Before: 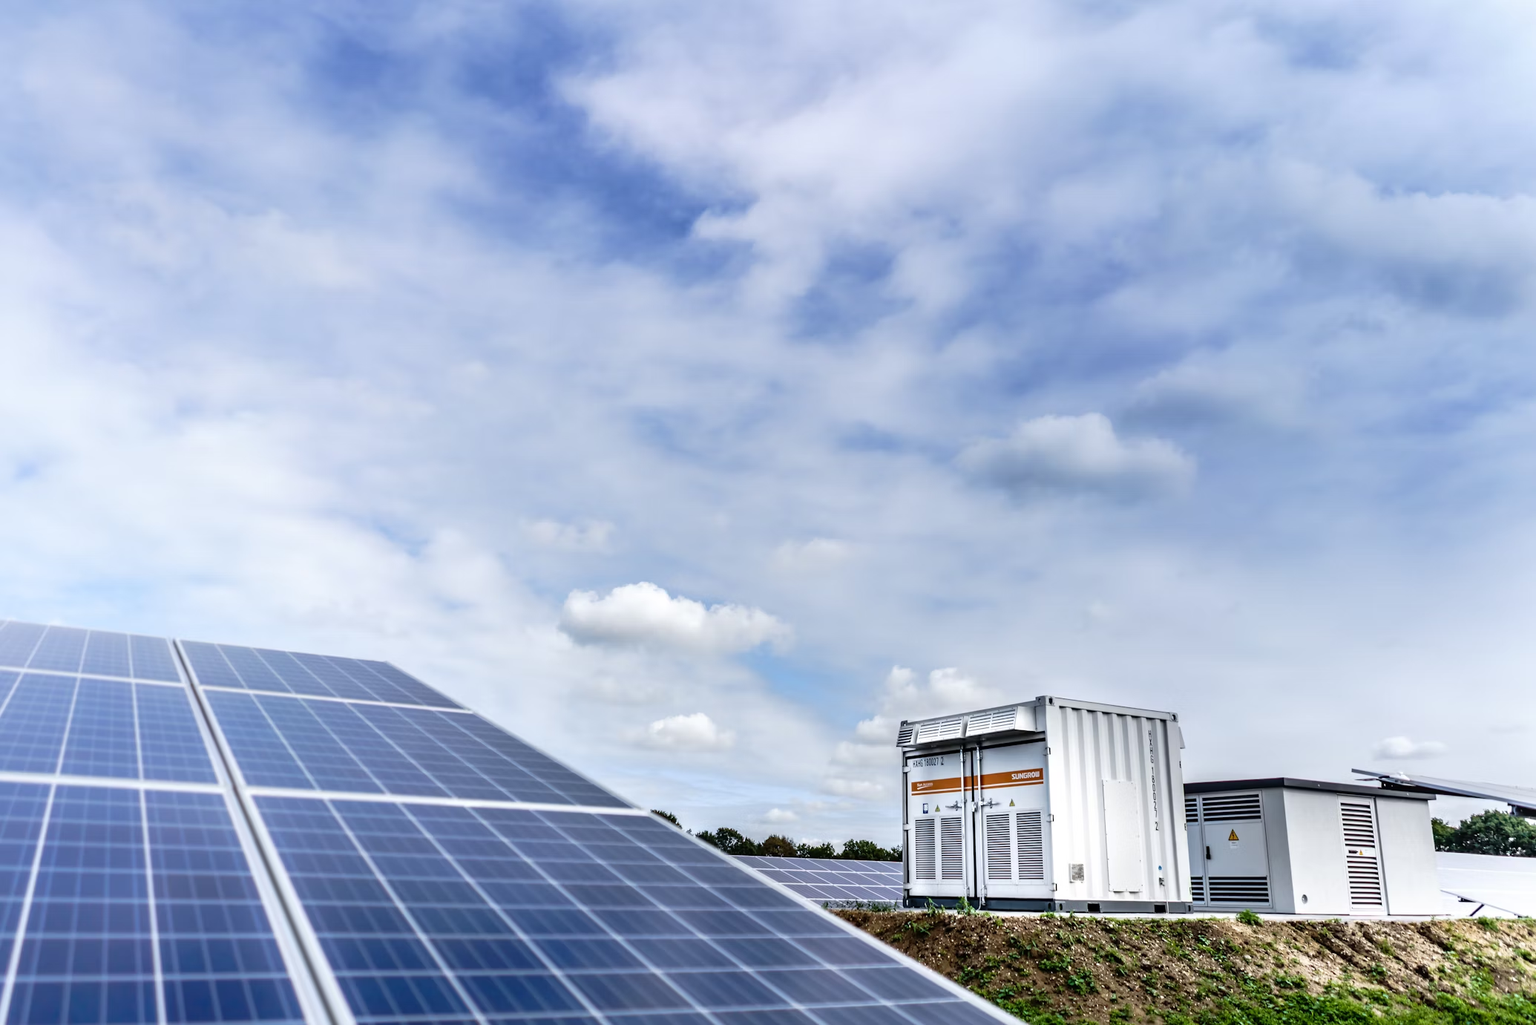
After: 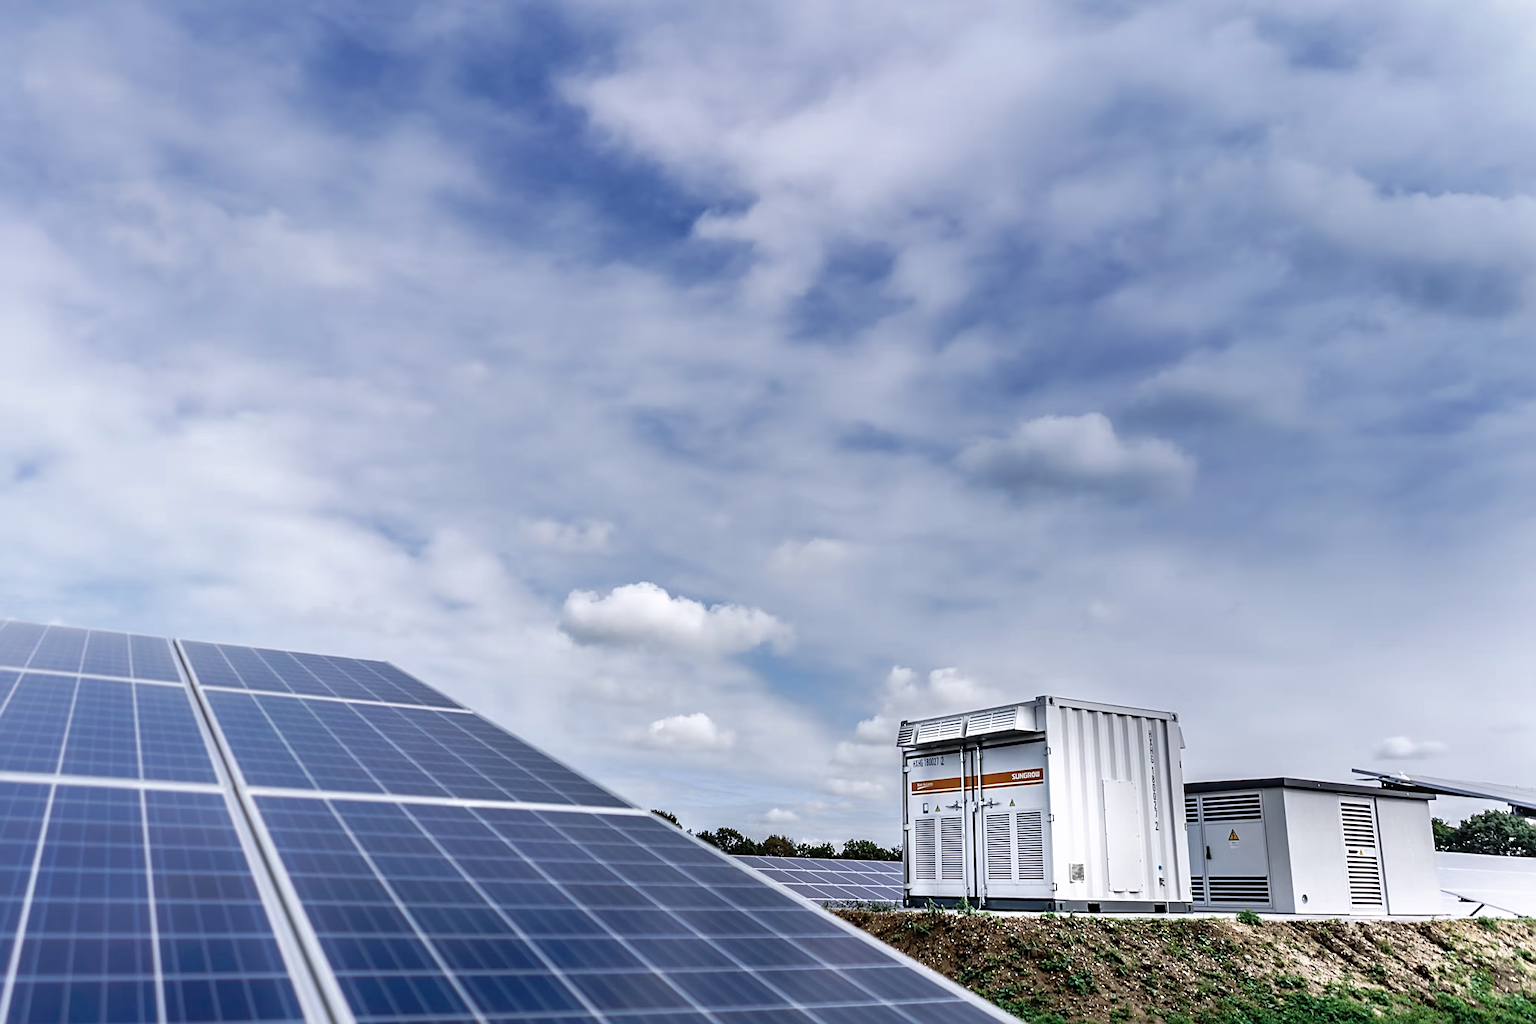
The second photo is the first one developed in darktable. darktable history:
white balance: red 1.004, blue 1.024
sharpen: on, module defaults
color zones: curves: ch0 [(0, 0.5) (0.125, 0.4) (0.25, 0.5) (0.375, 0.4) (0.5, 0.4) (0.625, 0.35) (0.75, 0.35) (0.875, 0.5)]; ch1 [(0, 0.35) (0.125, 0.45) (0.25, 0.35) (0.375, 0.35) (0.5, 0.35) (0.625, 0.35) (0.75, 0.45) (0.875, 0.35)]; ch2 [(0, 0.6) (0.125, 0.5) (0.25, 0.5) (0.375, 0.6) (0.5, 0.6) (0.625, 0.5) (0.75, 0.5) (0.875, 0.5)]
